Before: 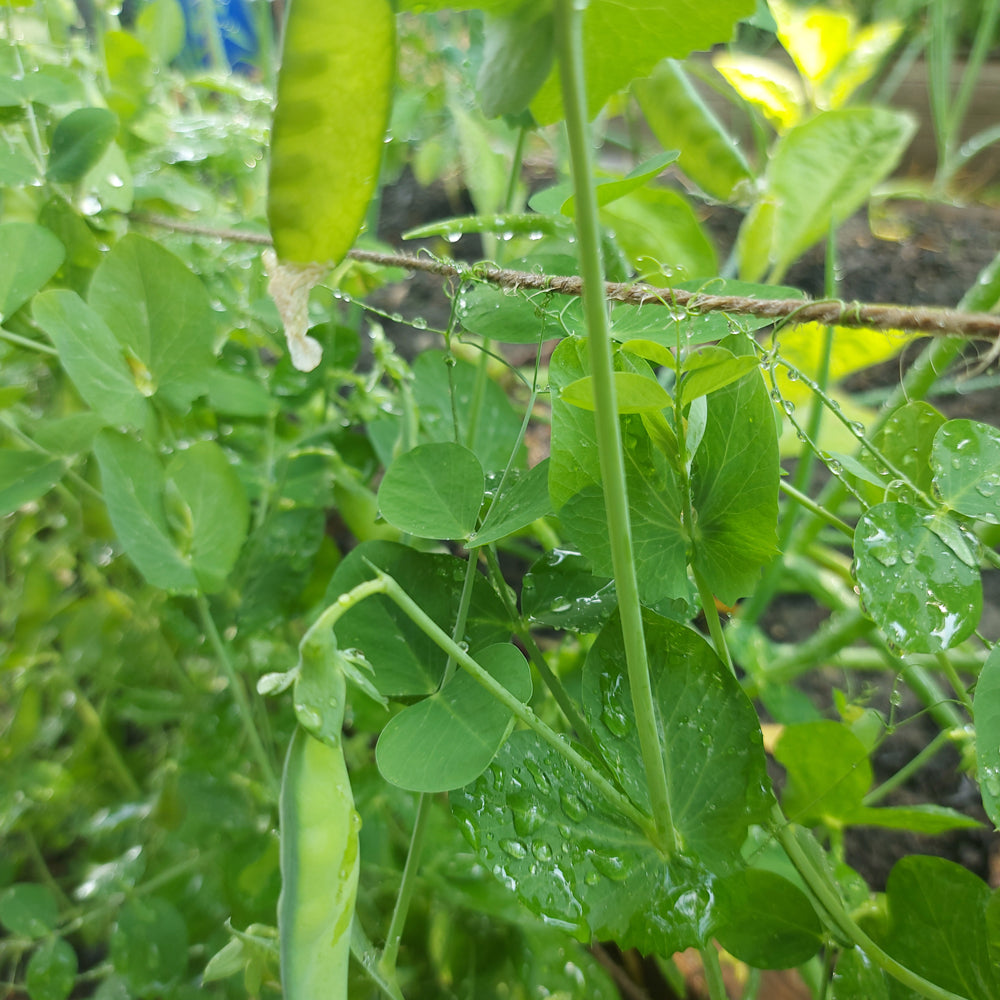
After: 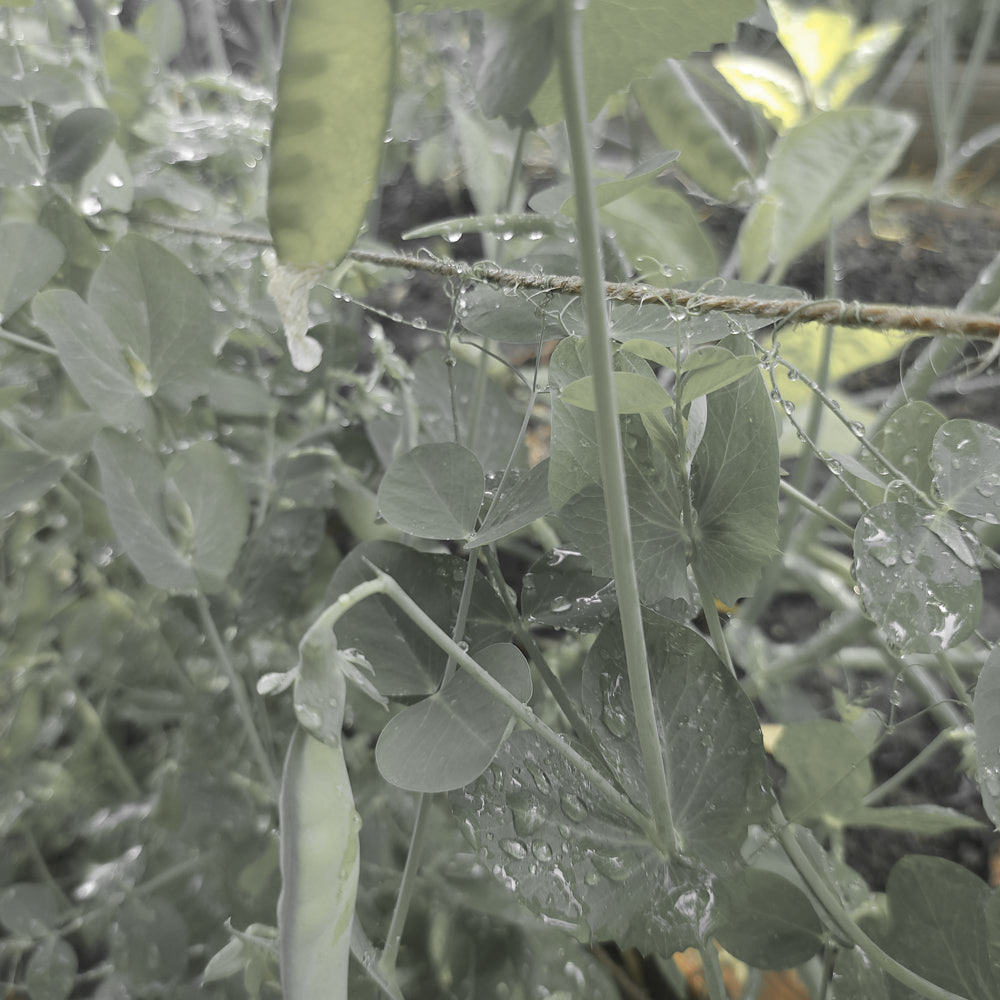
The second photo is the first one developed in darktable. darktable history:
color zones: curves: ch0 [(0, 0.447) (0.184, 0.543) (0.323, 0.476) (0.429, 0.445) (0.571, 0.443) (0.714, 0.451) (0.857, 0.452) (1, 0.447)]; ch1 [(0, 0.464) (0.176, 0.46) (0.287, 0.177) (0.429, 0.002) (0.571, 0) (0.714, 0) (0.857, 0) (1, 0.464)]
shadows and highlights: on, module defaults
